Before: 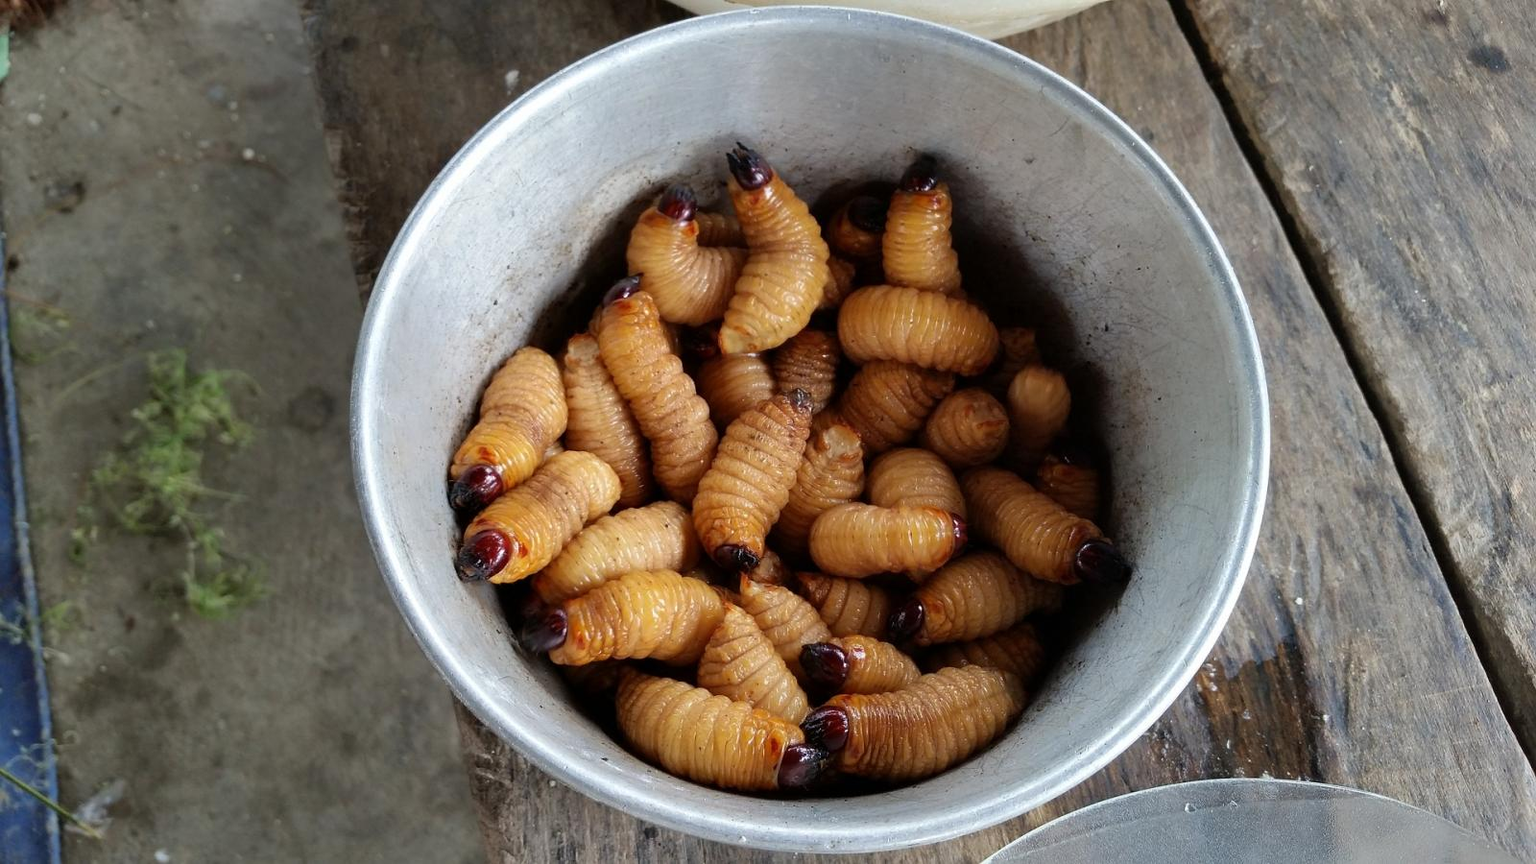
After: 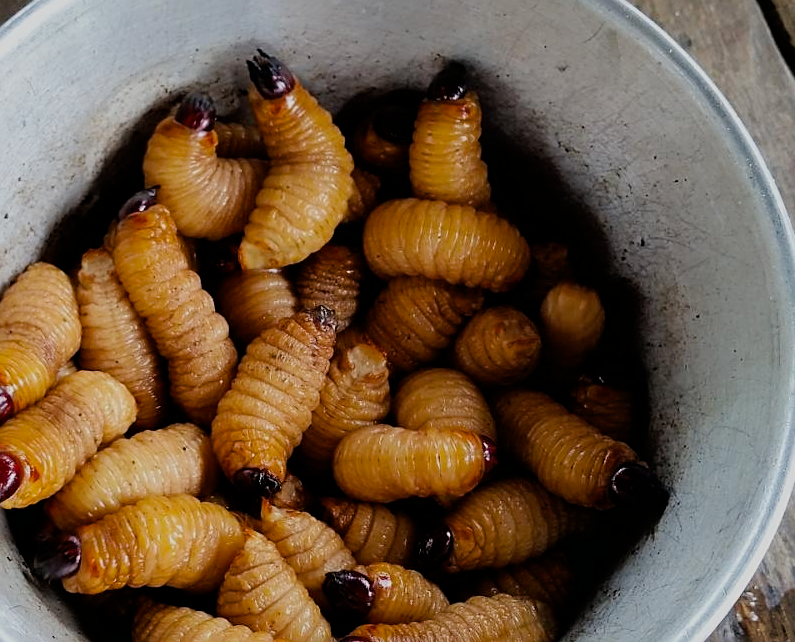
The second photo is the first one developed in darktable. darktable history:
filmic rgb: black relative exposure -7.65 EV, white relative exposure 4.56 EV, hardness 3.61
crop: left 31.927%, top 11.001%, right 18.381%, bottom 17.591%
color balance rgb: perceptual saturation grading › global saturation 9.901%, global vibrance 1.544%, saturation formula JzAzBz (2021)
sharpen: on, module defaults
